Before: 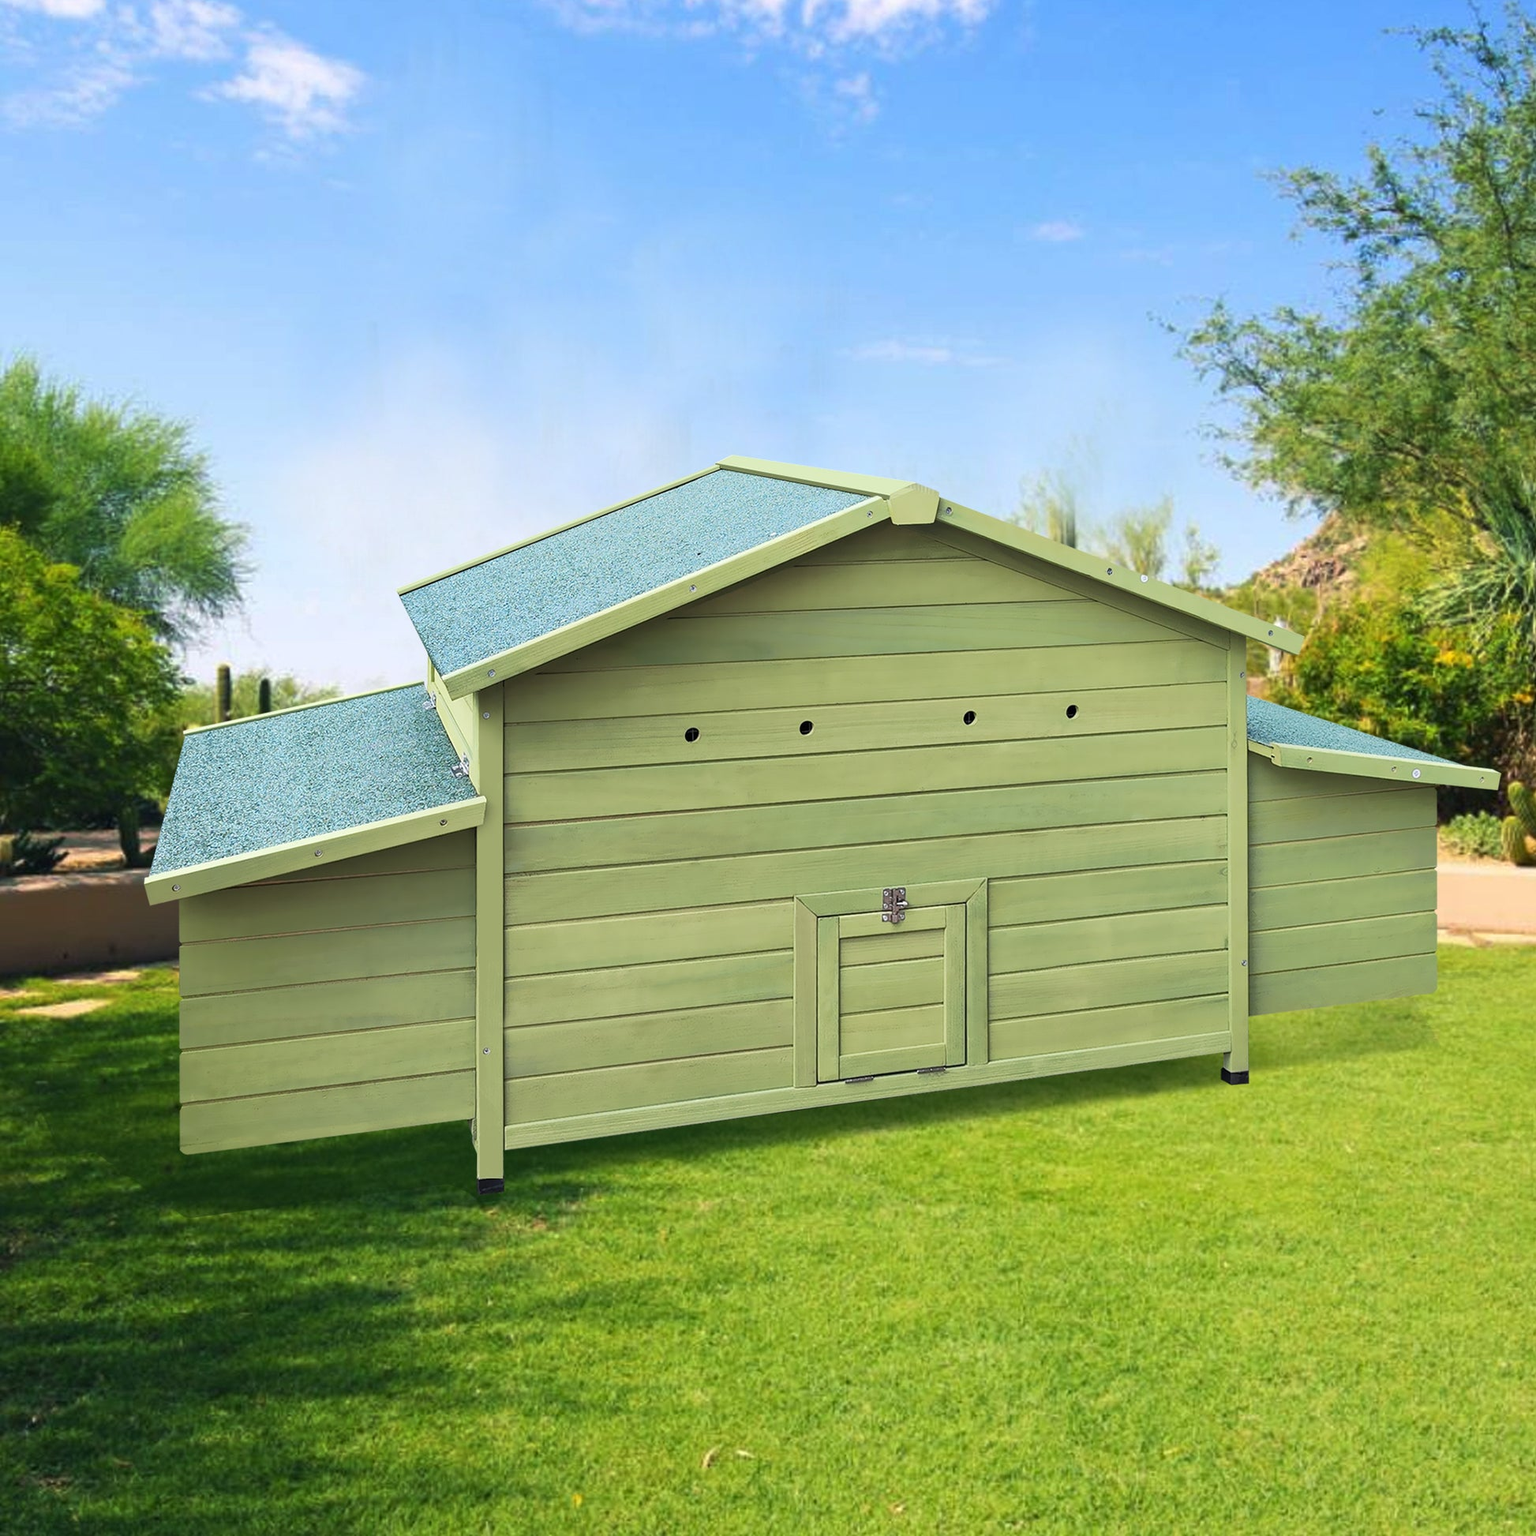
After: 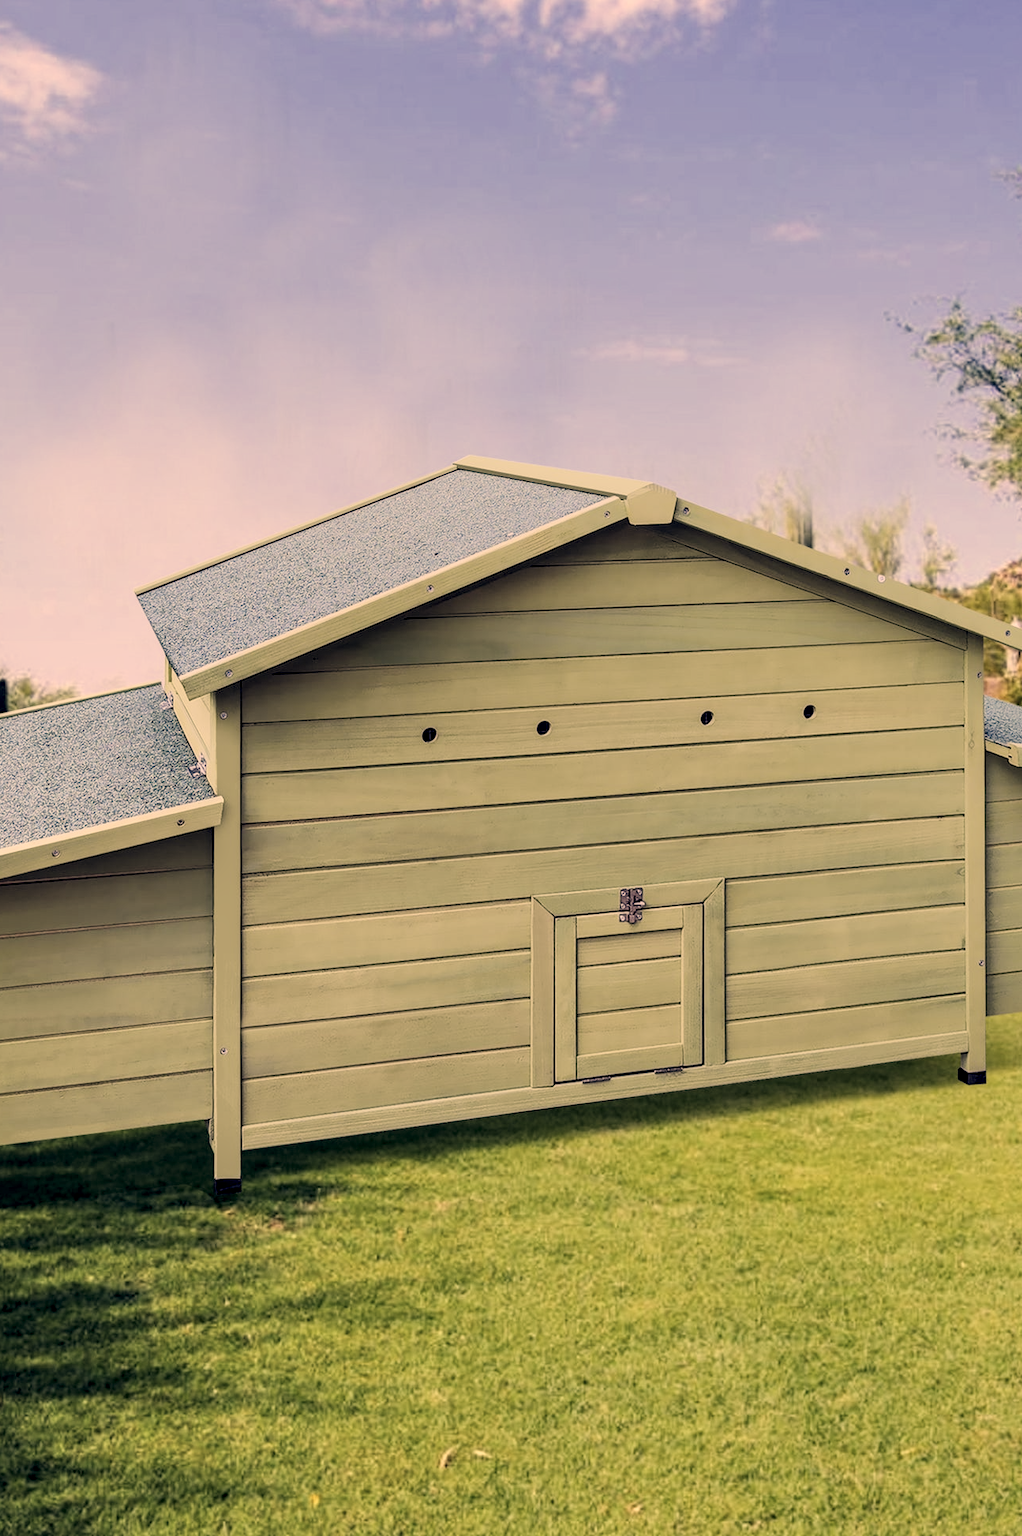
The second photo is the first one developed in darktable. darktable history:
filmic rgb: black relative exposure -6.64 EV, white relative exposure 4.56 EV, hardness 3.25
color correction: highlights a* 20.14, highlights b* 27.28, shadows a* 3.44, shadows b* -17.15, saturation 0.741
local contrast: highlights 60%, shadows 60%, detail 160%
crop: left 17.124%, right 16.274%
